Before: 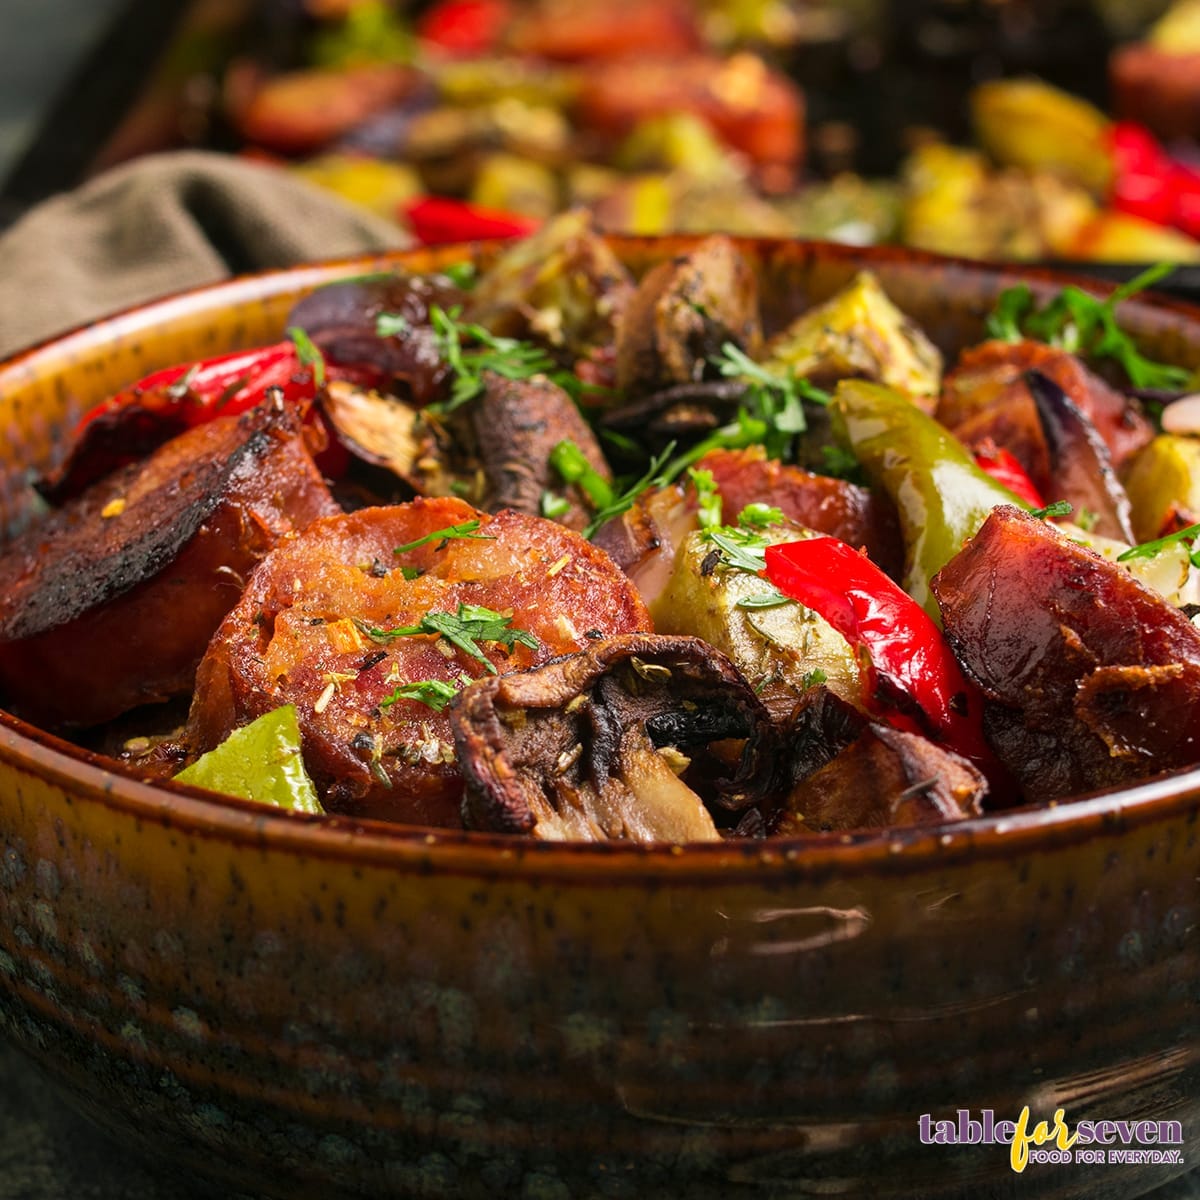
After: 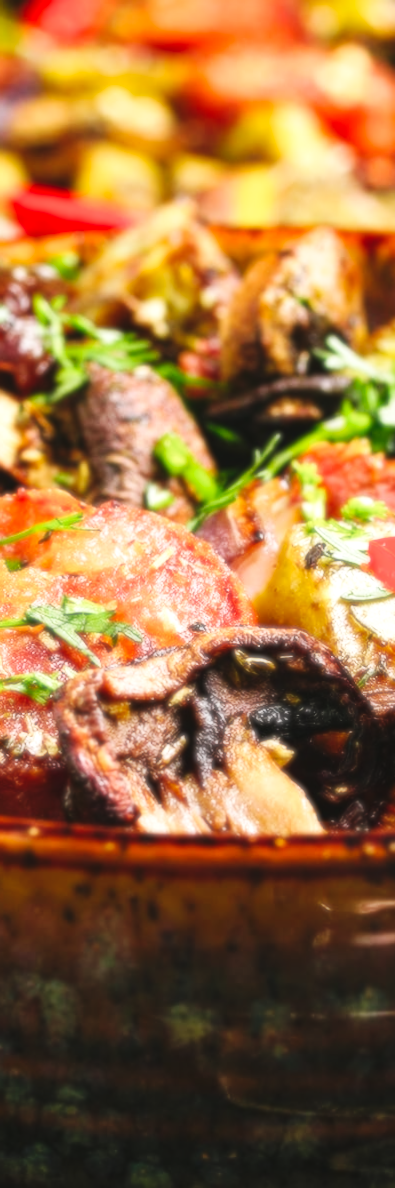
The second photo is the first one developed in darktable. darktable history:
exposure: black level correction -0.005, exposure 0.622 EV, compensate highlight preservation false
crop: left 33.36%, right 33.36%
soften: size 8.67%, mix 49%
base curve: curves: ch0 [(0, 0) (0.036, 0.025) (0.121, 0.166) (0.206, 0.329) (0.605, 0.79) (1, 1)], preserve colors none
rotate and perspective: rotation 0.174°, lens shift (vertical) 0.013, lens shift (horizontal) 0.019, shear 0.001, automatic cropping original format, crop left 0.007, crop right 0.991, crop top 0.016, crop bottom 0.997
